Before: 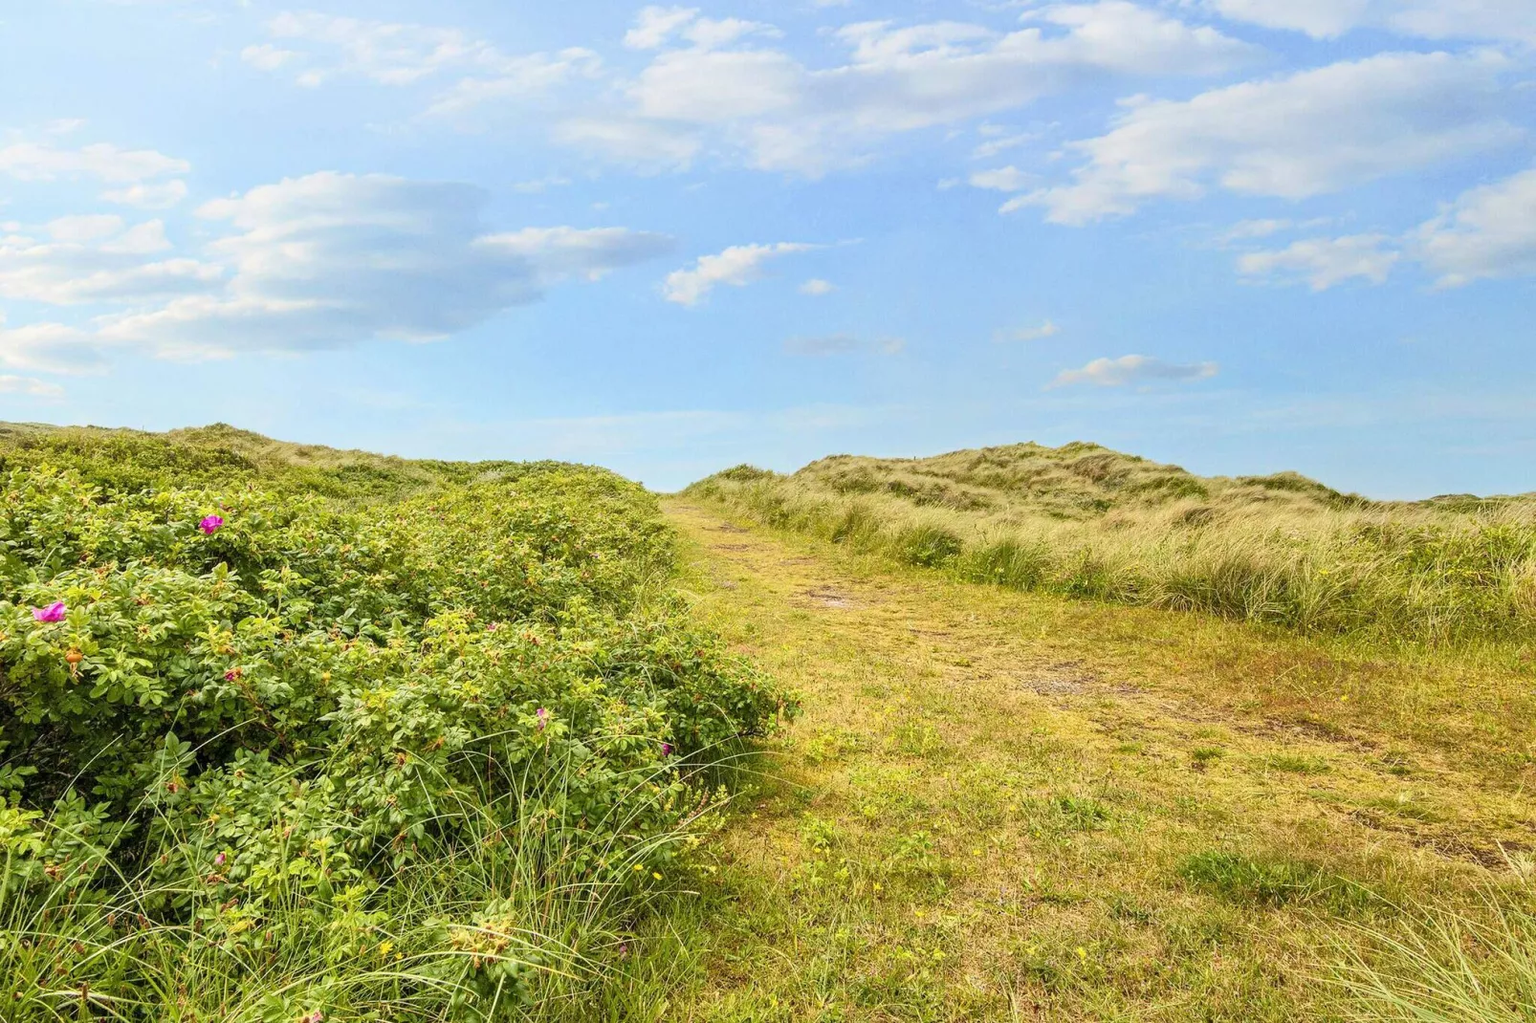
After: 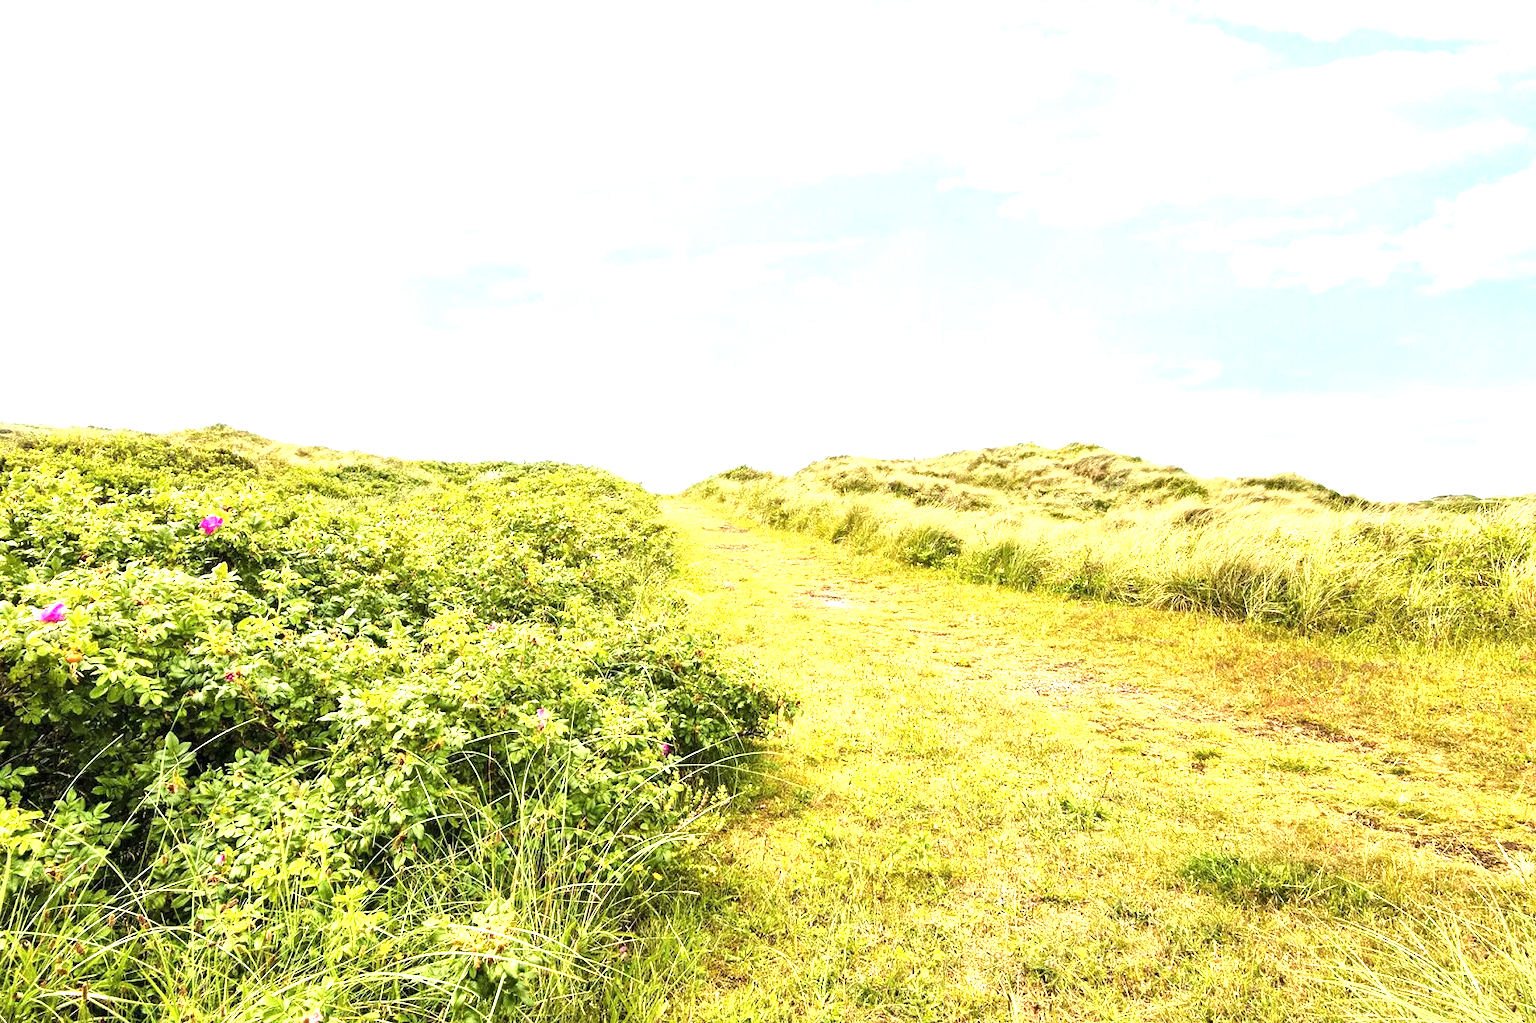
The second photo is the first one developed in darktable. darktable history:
tone equalizer: -8 EV -0.75 EV, -7 EV -0.7 EV, -6 EV -0.6 EV, -5 EV -0.4 EV, -3 EV 0.4 EV, -2 EV 0.6 EV, -1 EV 0.7 EV, +0 EV 0.75 EV, edges refinement/feathering 500, mask exposure compensation -1.57 EV, preserve details no
exposure: black level correction 0, exposure 0.7 EV, compensate exposure bias true, compensate highlight preservation false
